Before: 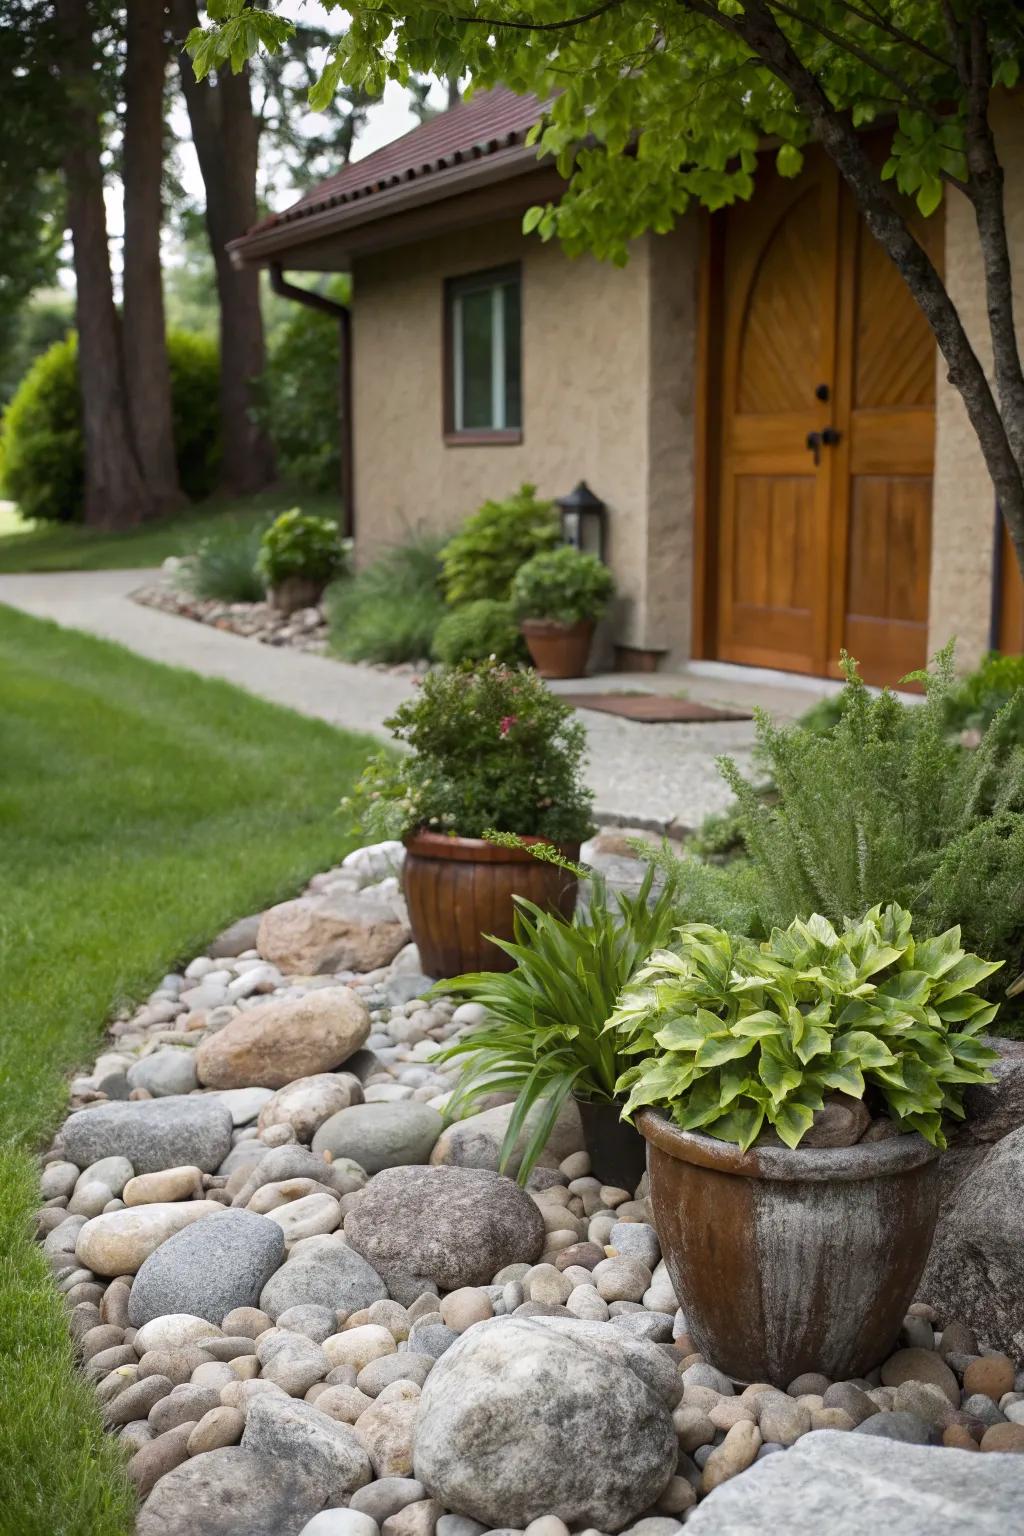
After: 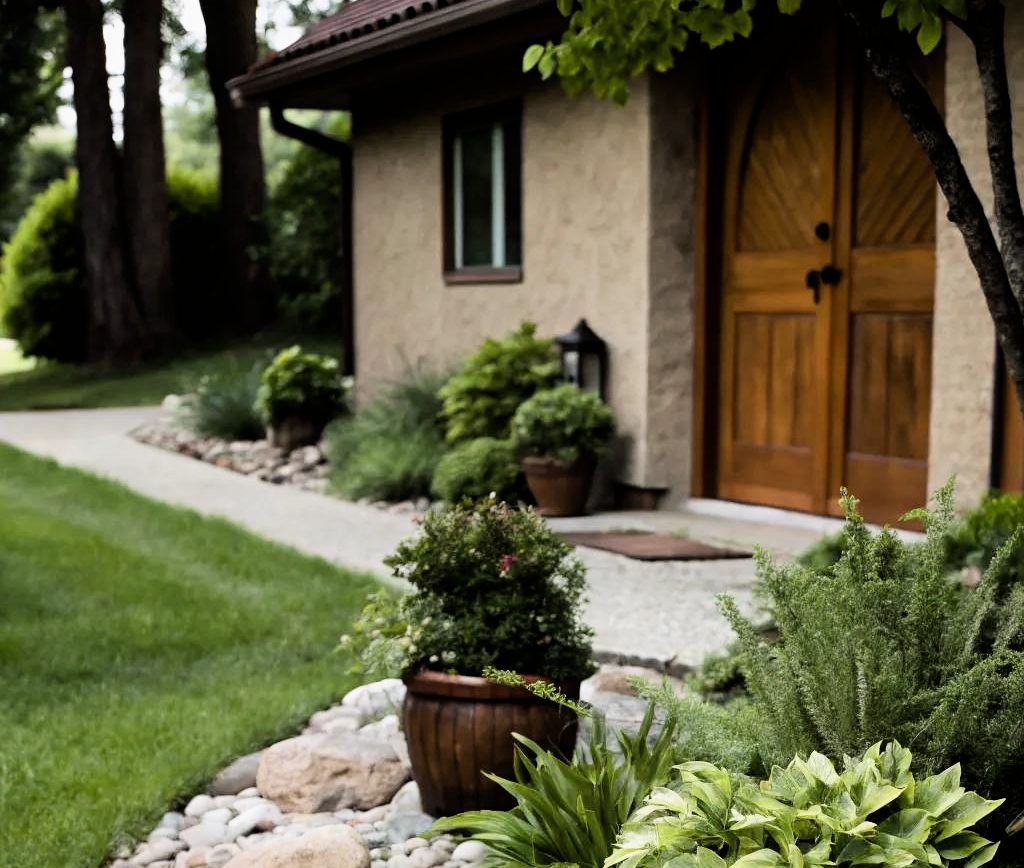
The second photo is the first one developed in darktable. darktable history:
filmic rgb: black relative exposure -5.39 EV, white relative exposure 2.87 EV, dynamic range scaling -38.4%, hardness 3.99, contrast 1.613, highlights saturation mix -1.39%
crop and rotate: top 10.607%, bottom 32.879%
